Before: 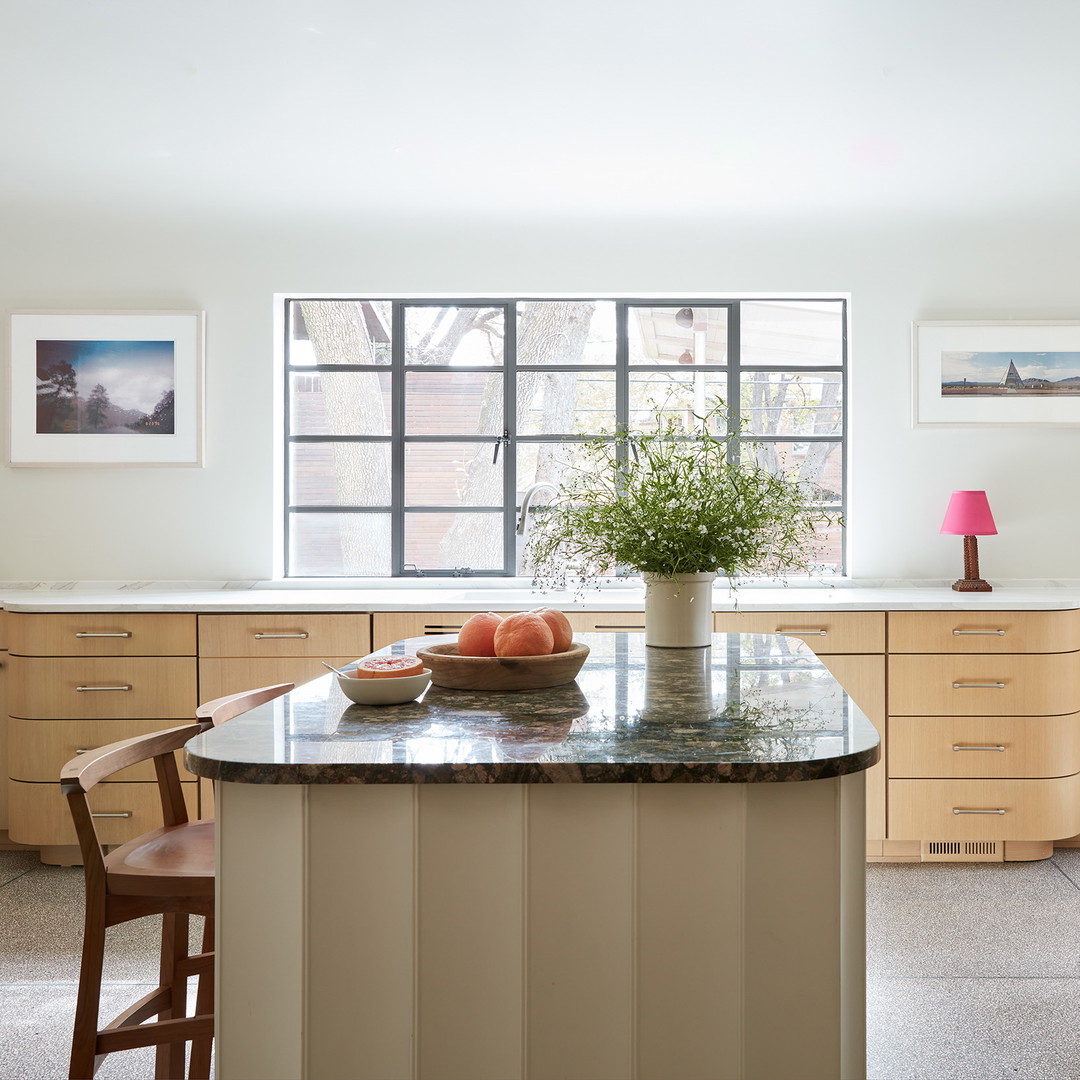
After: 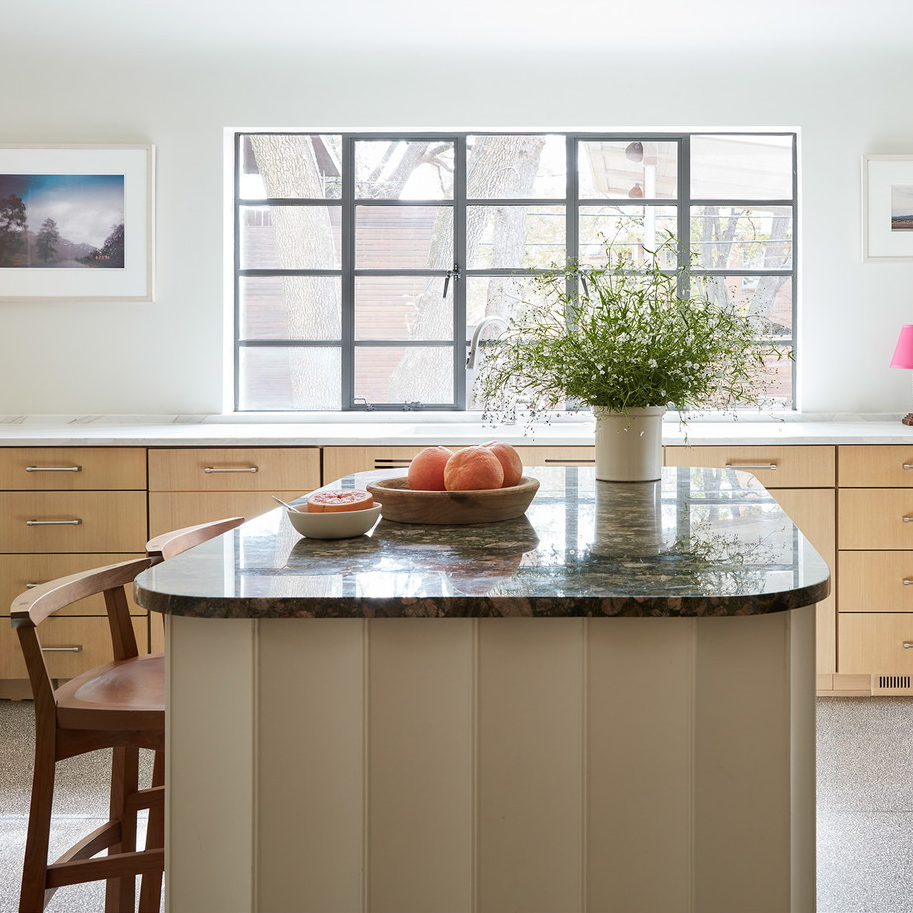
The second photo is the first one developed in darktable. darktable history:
crop and rotate: left 4.678%, top 15.425%, right 10.694%
